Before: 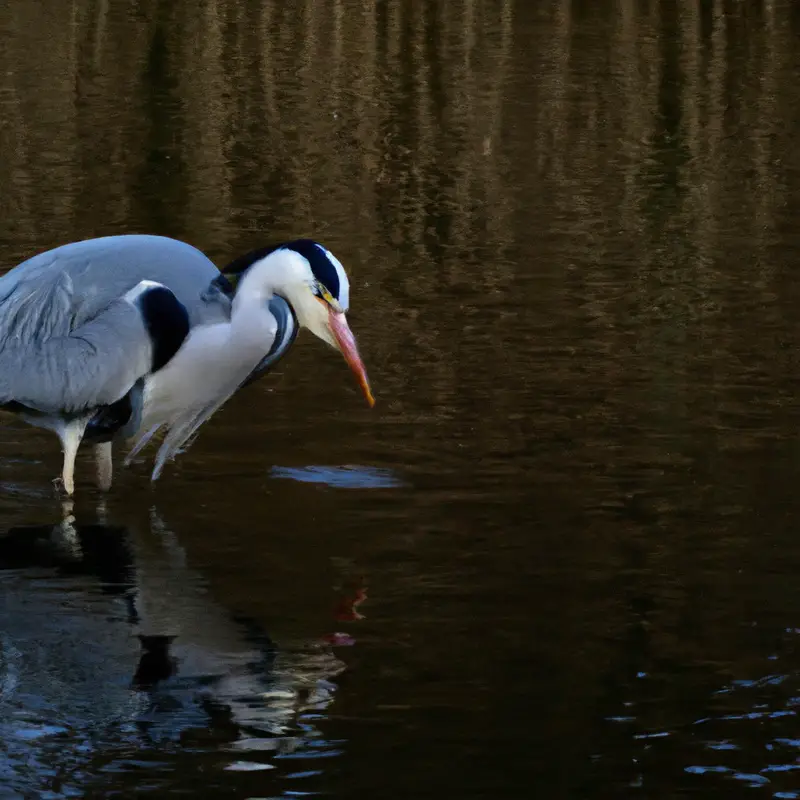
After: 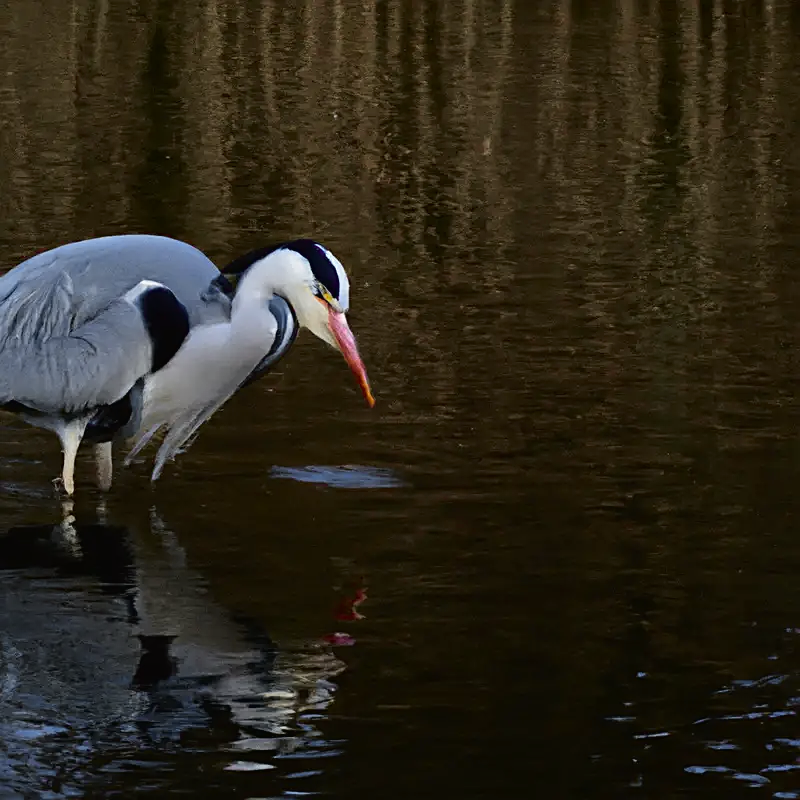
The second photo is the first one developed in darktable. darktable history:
sharpen: on, module defaults
tone curve: curves: ch0 [(0, 0.013) (0.036, 0.035) (0.274, 0.288) (0.504, 0.536) (0.844, 0.84) (1, 0.97)]; ch1 [(0, 0) (0.389, 0.403) (0.462, 0.48) (0.499, 0.5) (0.524, 0.529) (0.567, 0.603) (0.626, 0.651) (0.749, 0.781) (1, 1)]; ch2 [(0, 0) (0.464, 0.478) (0.5, 0.501) (0.533, 0.539) (0.599, 0.6) (0.704, 0.732) (1, 1)], color space Lab, independent channels, preserve colors none
